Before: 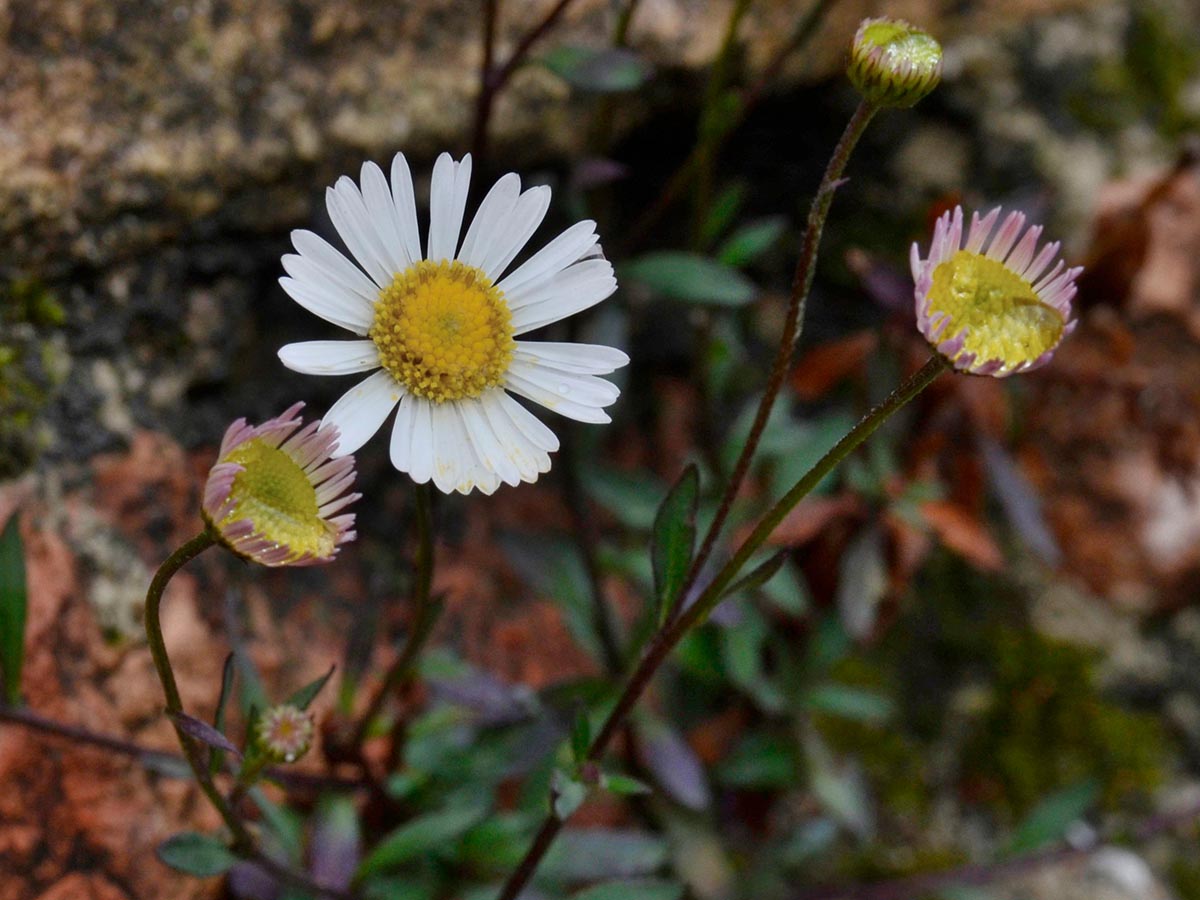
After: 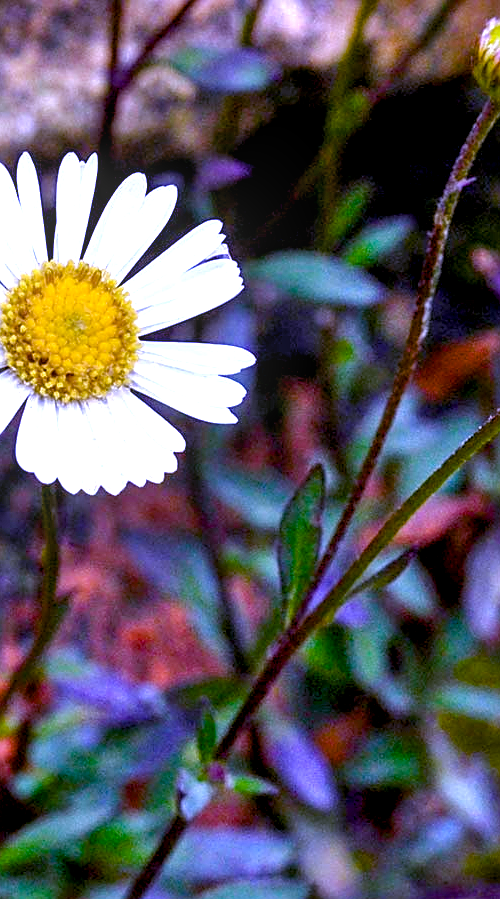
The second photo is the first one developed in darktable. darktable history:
white balance: red 0.98, blue 1.61
exposure: exposure 1.2 EV, compensate highlight preservation false
sharpen: on, module defaults
color balance rgb: shadows lift › luminance -21.66%, shadows lift › chroma 6.57%, shadows lift › hue 270°, power › chroma 0.68%, power › hue 60°, highlights gain › luminance 6.08%, highlights gain › chroma 1.33%, highlights gain › hue 90°, global offset › luminance -0.87%, perceptual saturation grading › global saturation 26.86%, perceptual saturation grading › highlights -28.39%, perceptual saturation grading › mid-tones 15.22%, perceptual saturation grading › shadows 33.98%, perceptual brilliance grading › highlights 10%, perceptual brilliance grading › mid-tones 5%
local contrast: on, module defaults
crop: left 31.229%, right 27.105%
tone equalizer: -8 EV 0.25 EV, -7 EV 0.417 EV, -6 EV 0.417 EV, -5 EV 0.25 EV, -3 EV -0.25 EV, -2 EV -0.417 EV, -1 EV -0.417 EV, +0 EV -0.25 EV, edges refinement/feathering 500, mask exposure compensation -1.57 EV, preserve details guided filter
